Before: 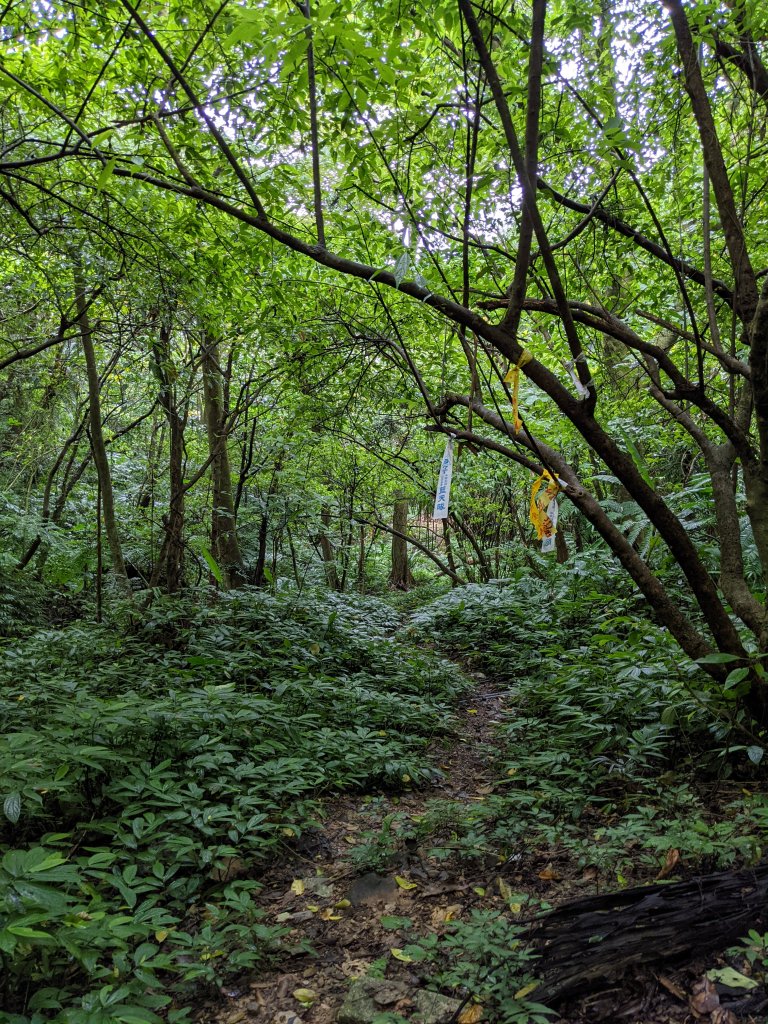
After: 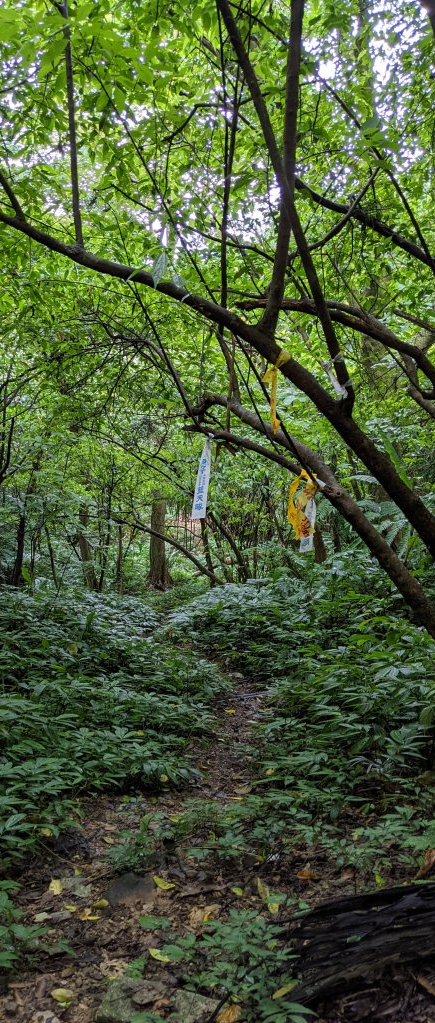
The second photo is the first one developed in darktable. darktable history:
crop: left 31.553%, top 0.008%, right 11.714%
